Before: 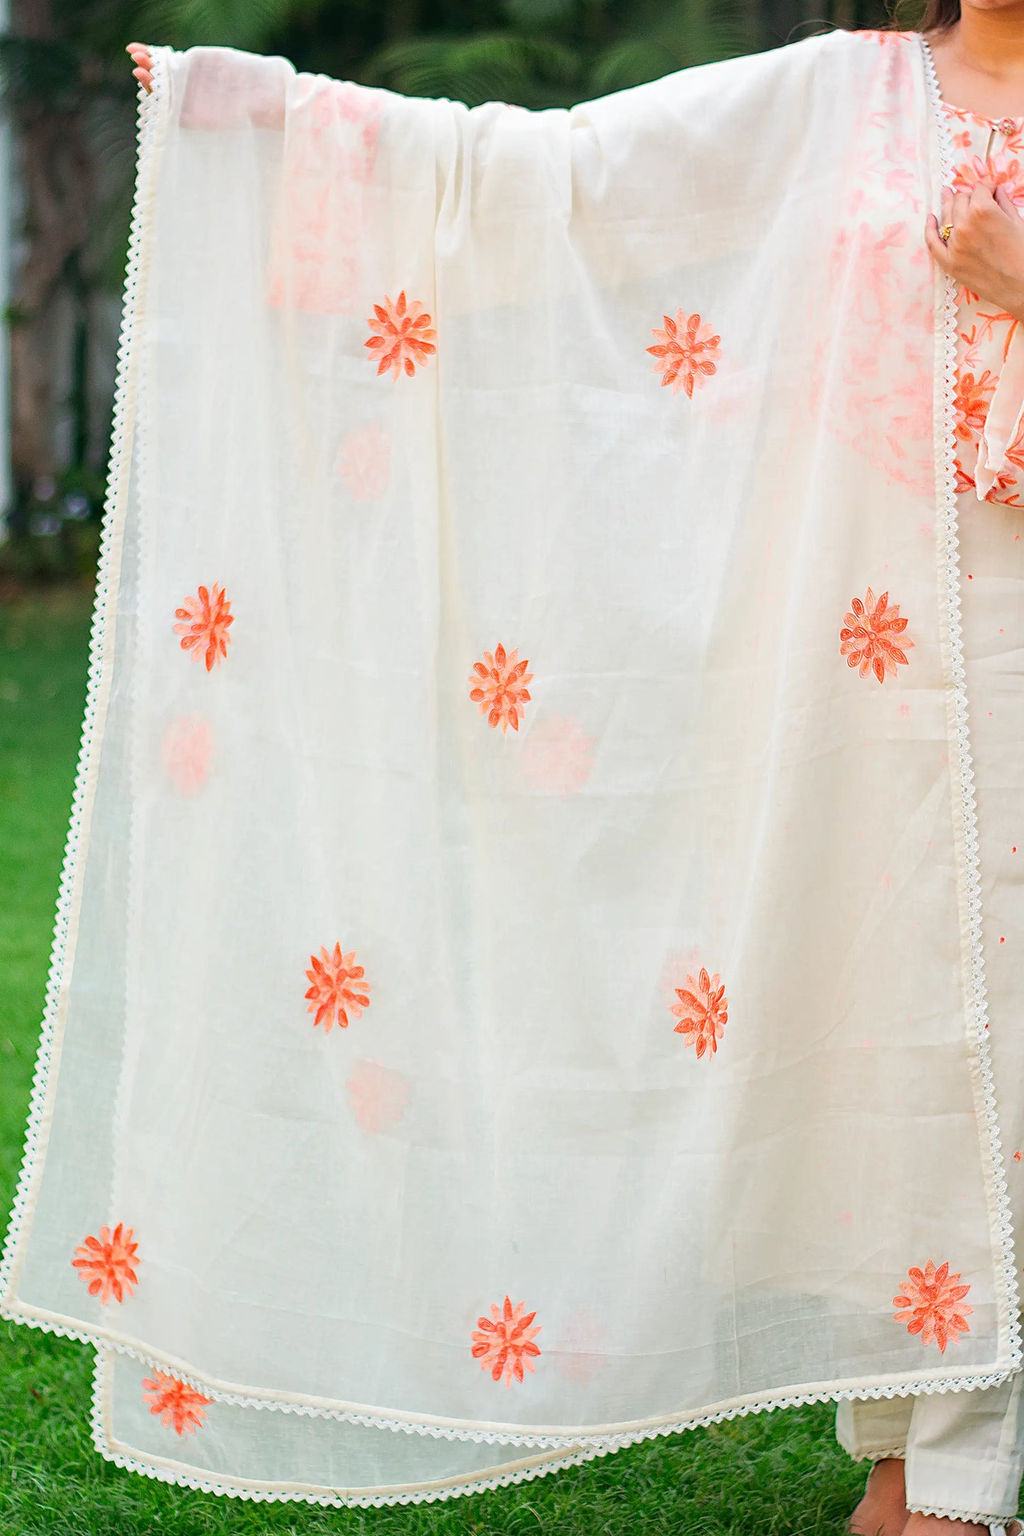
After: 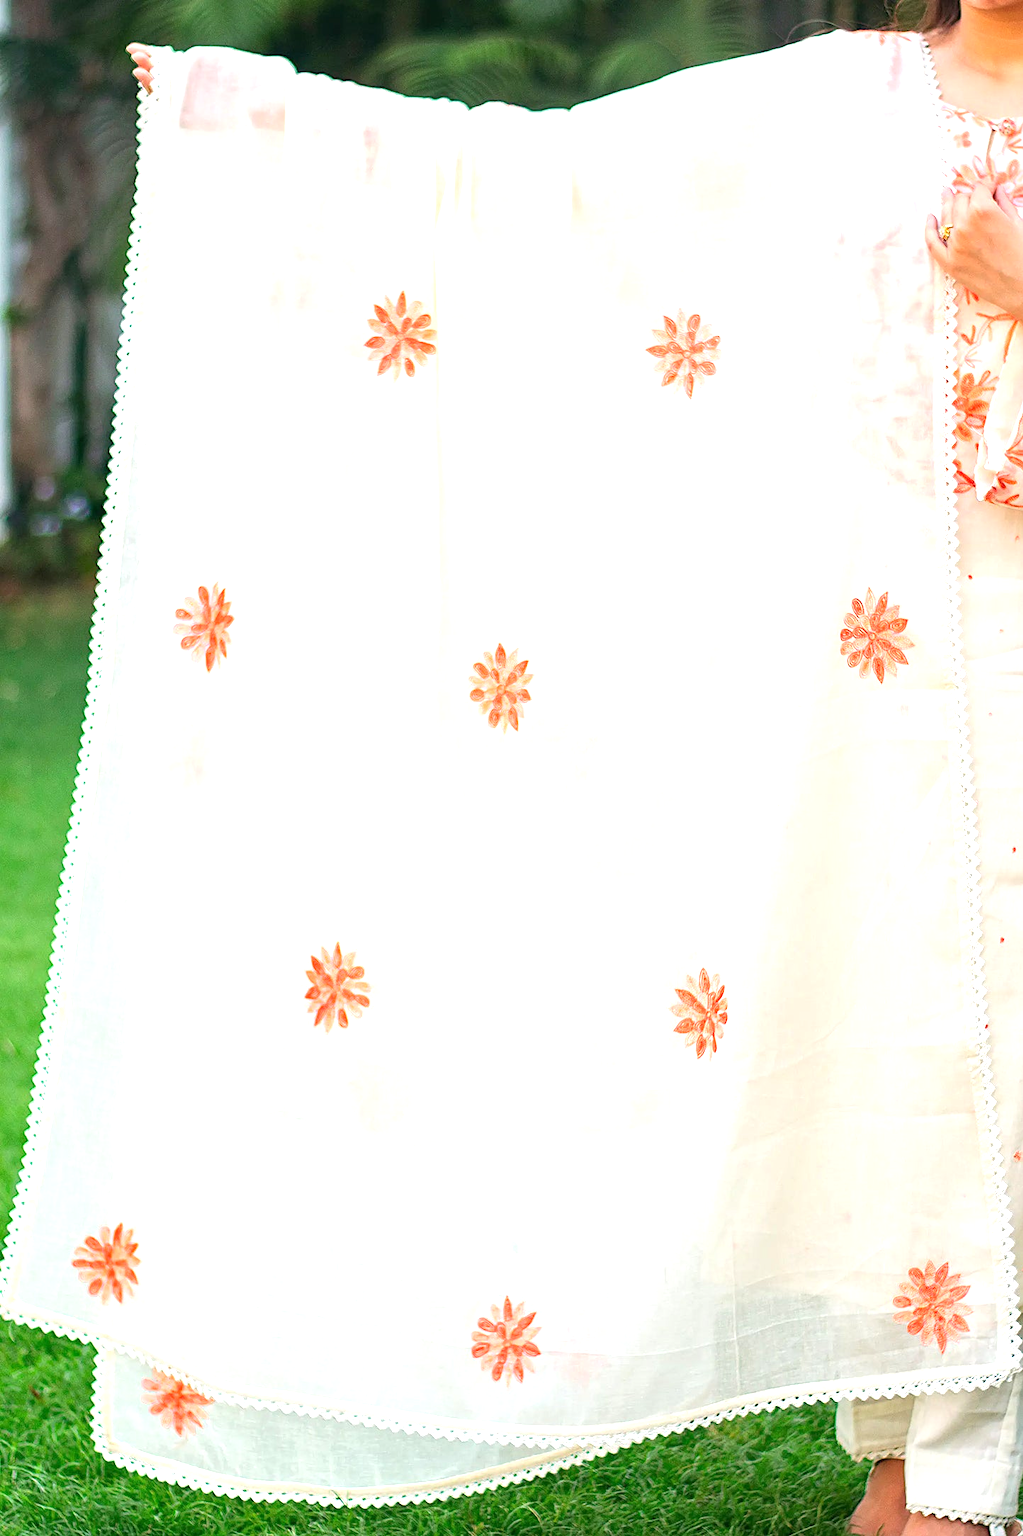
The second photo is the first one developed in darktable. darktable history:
exposure: exposure 0.722 EV, compensate highlight preservation false
